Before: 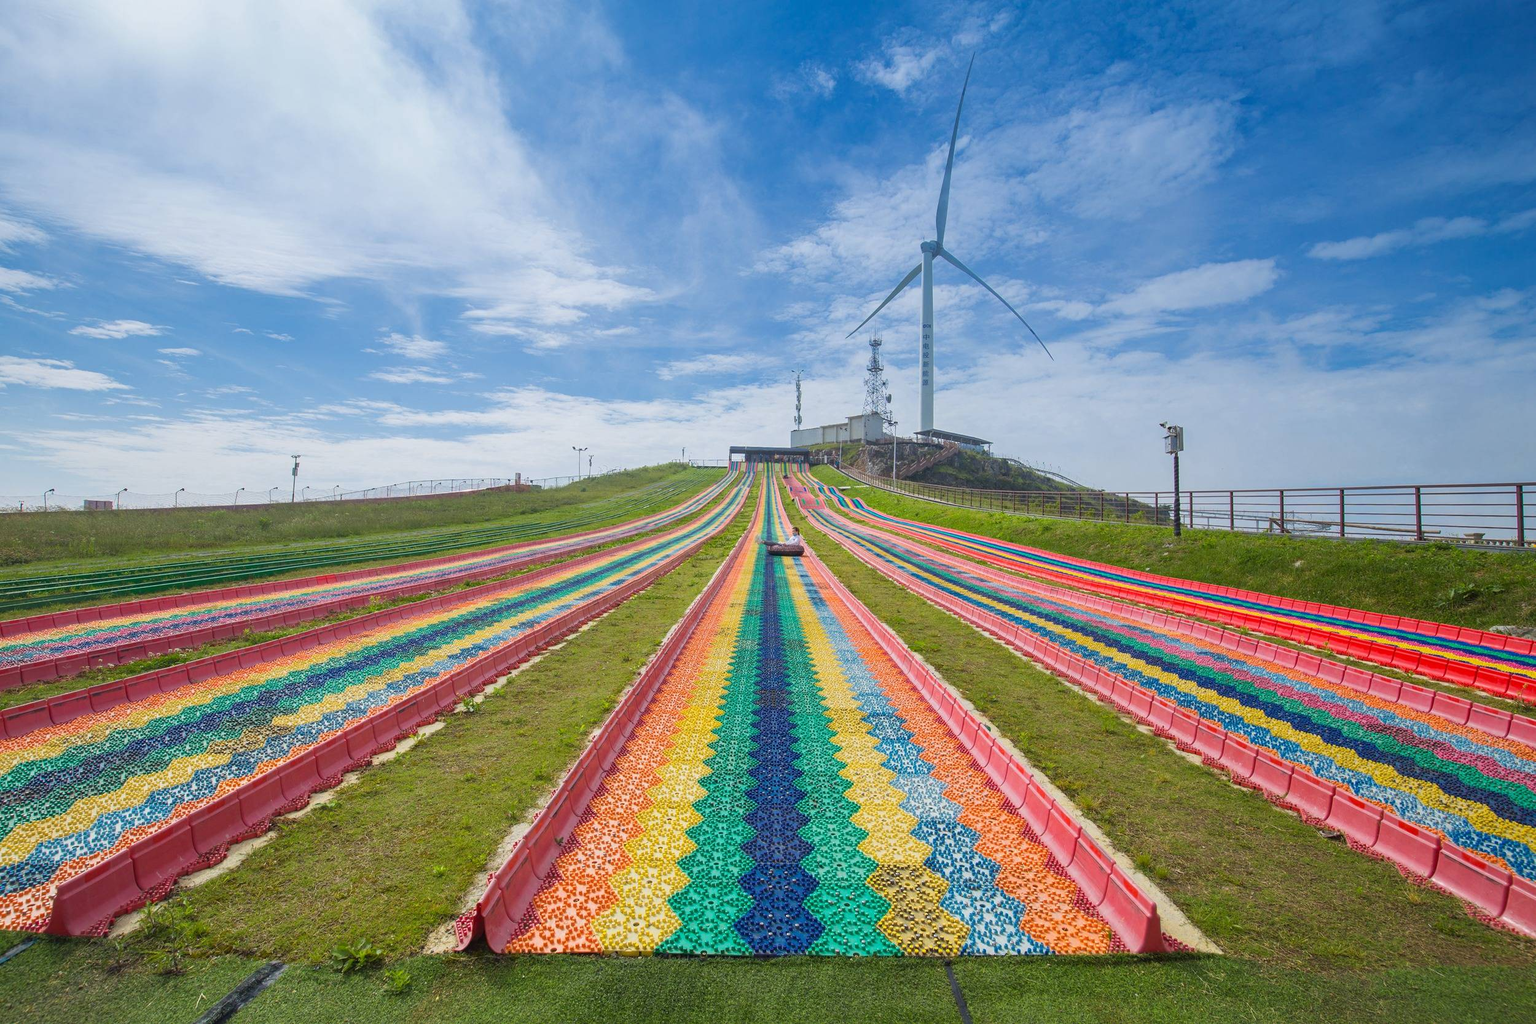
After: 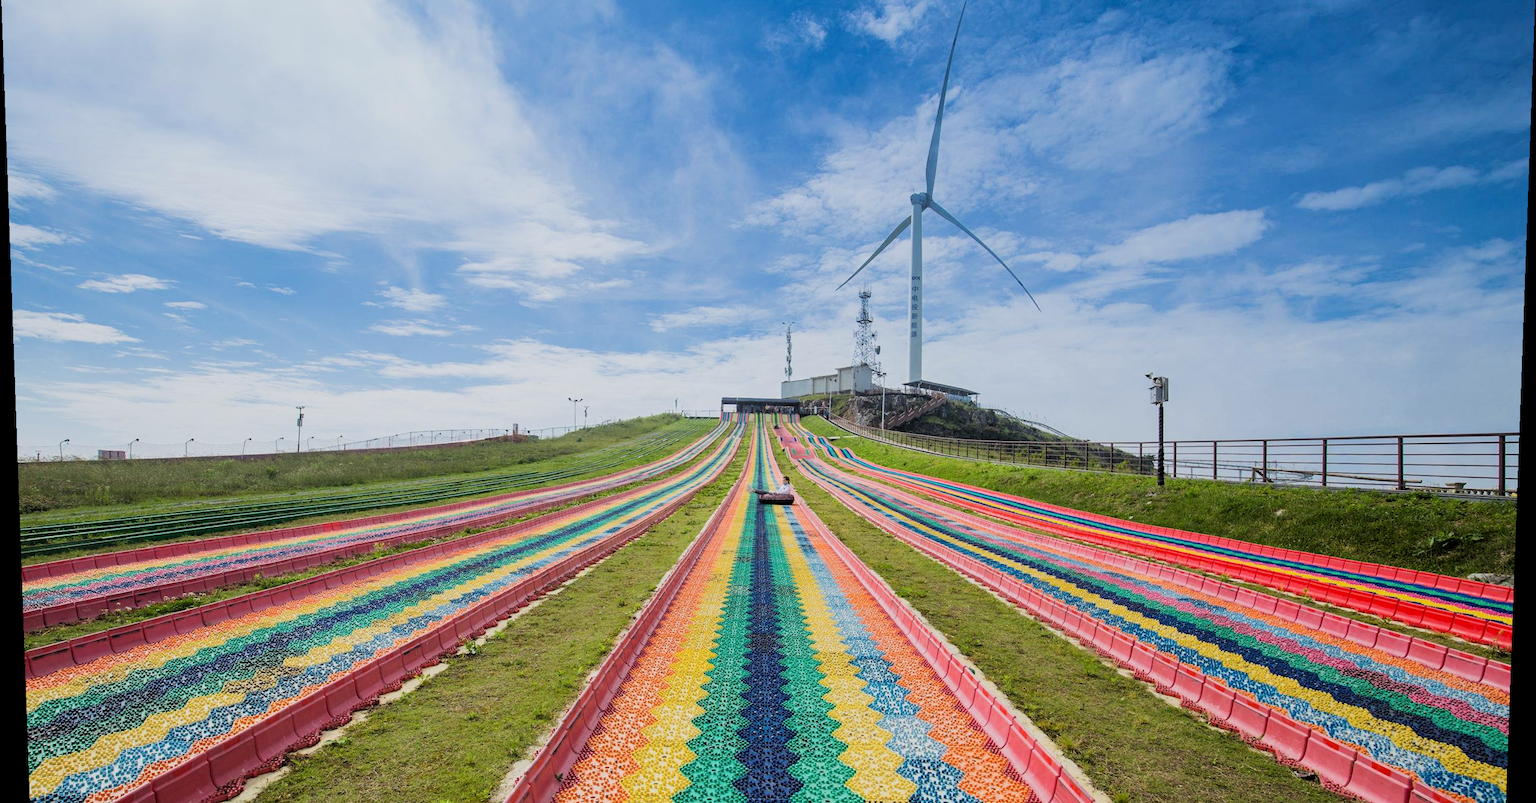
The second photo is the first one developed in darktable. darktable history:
rotate and perspective: lens shift (vertical) 0.048, lens shift (horizontal) -0.024, automatic cropping off
crop and rotate: top 5.667%, bottom 14.937%
filmic rgb: black relative exposure -5 EV, hardness 2.88, contrast 1.4, highlights saturation mix -20%
